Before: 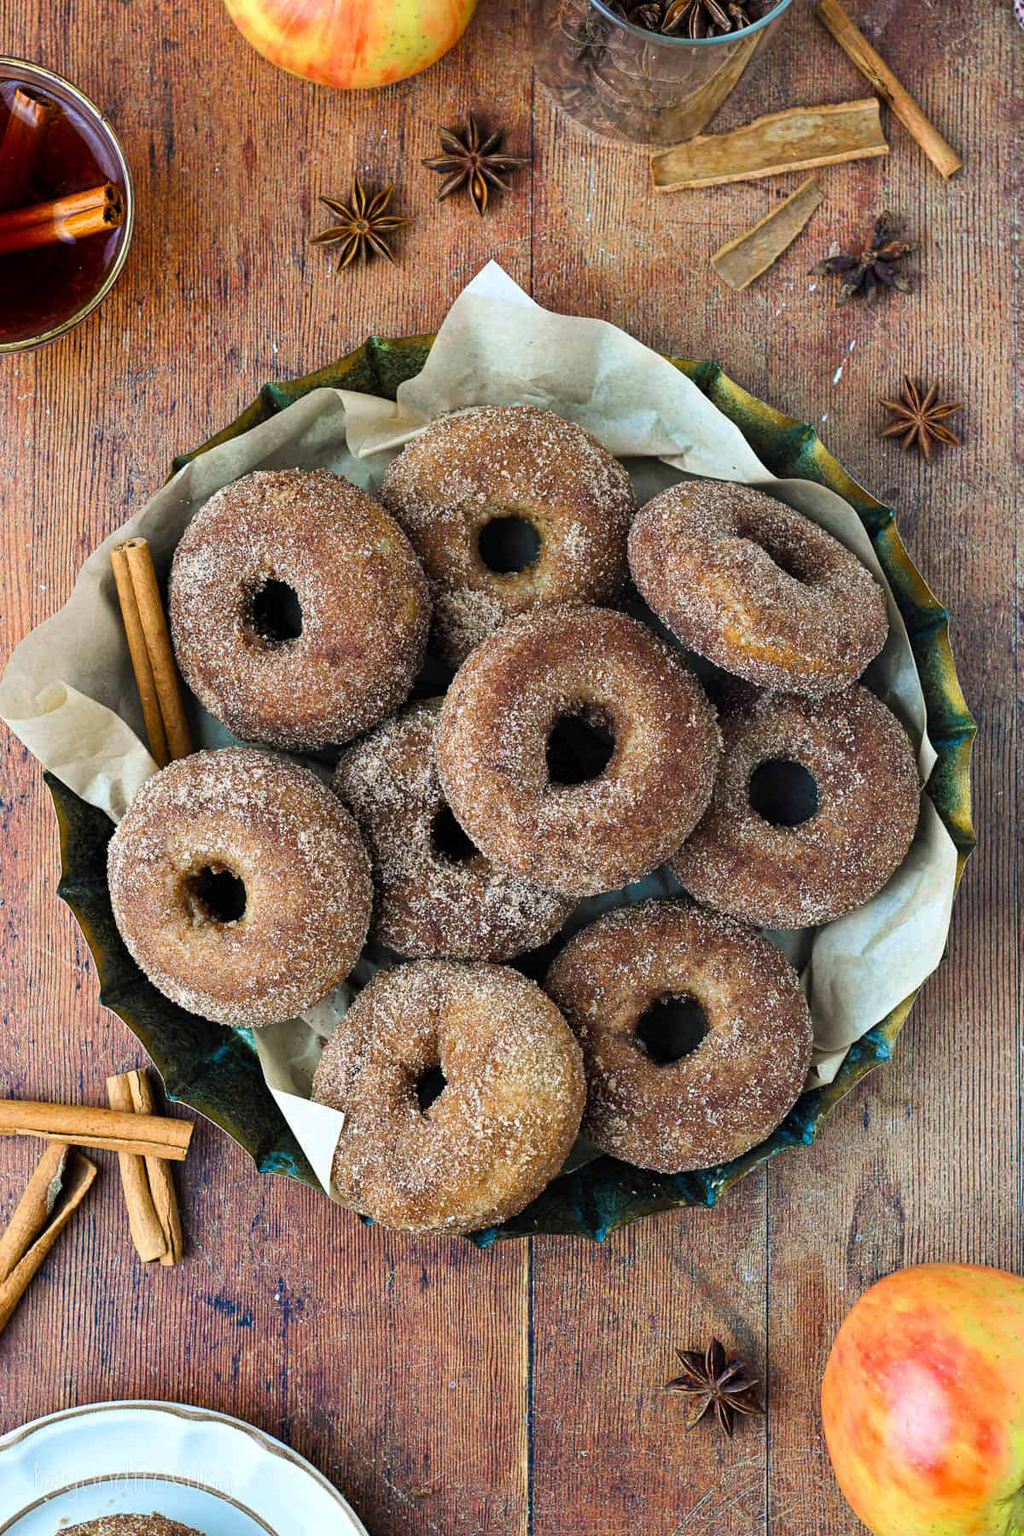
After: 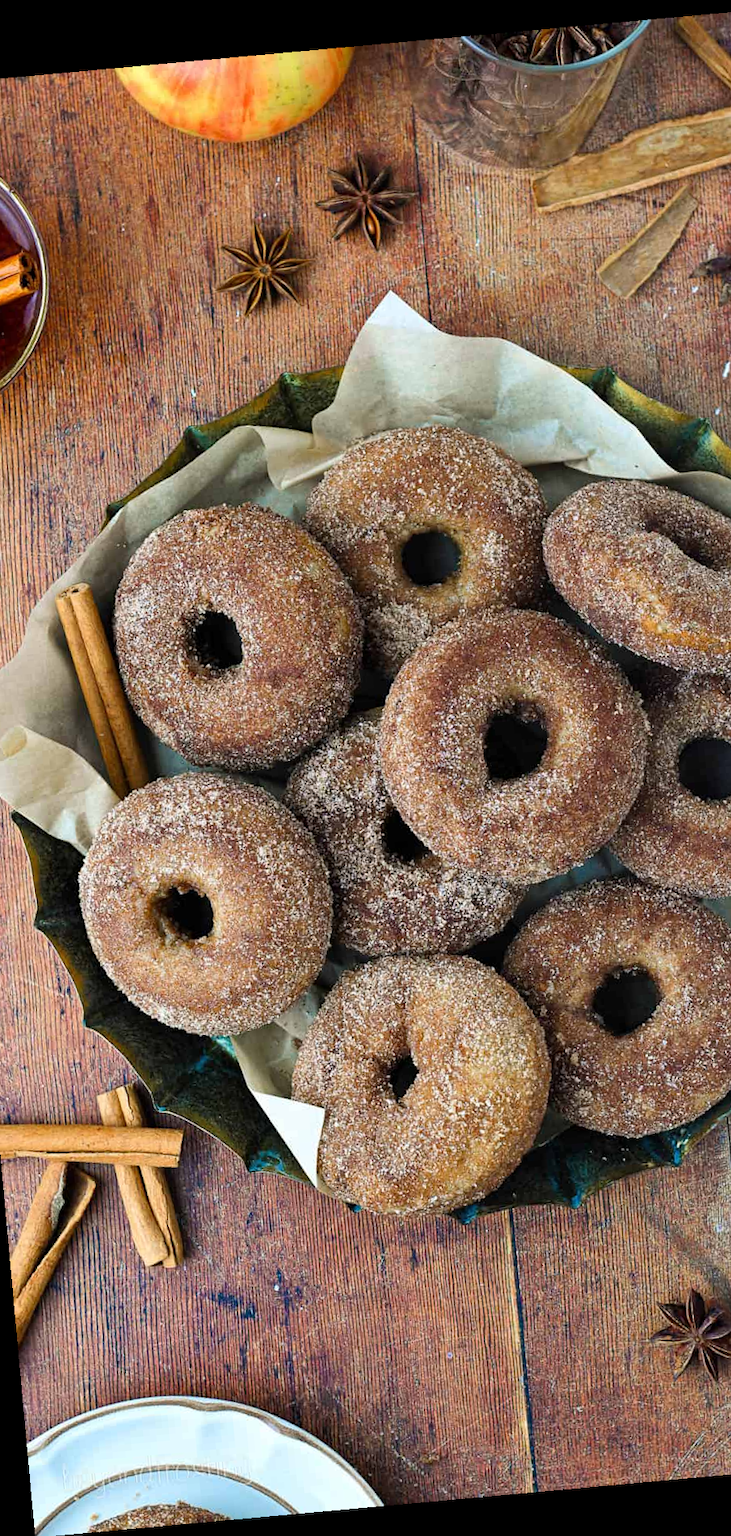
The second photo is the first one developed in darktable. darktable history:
rotate and perspective: rotation -5.2°, automatic cropping off
crop and rotate: left 8.786%, right 24.548%
